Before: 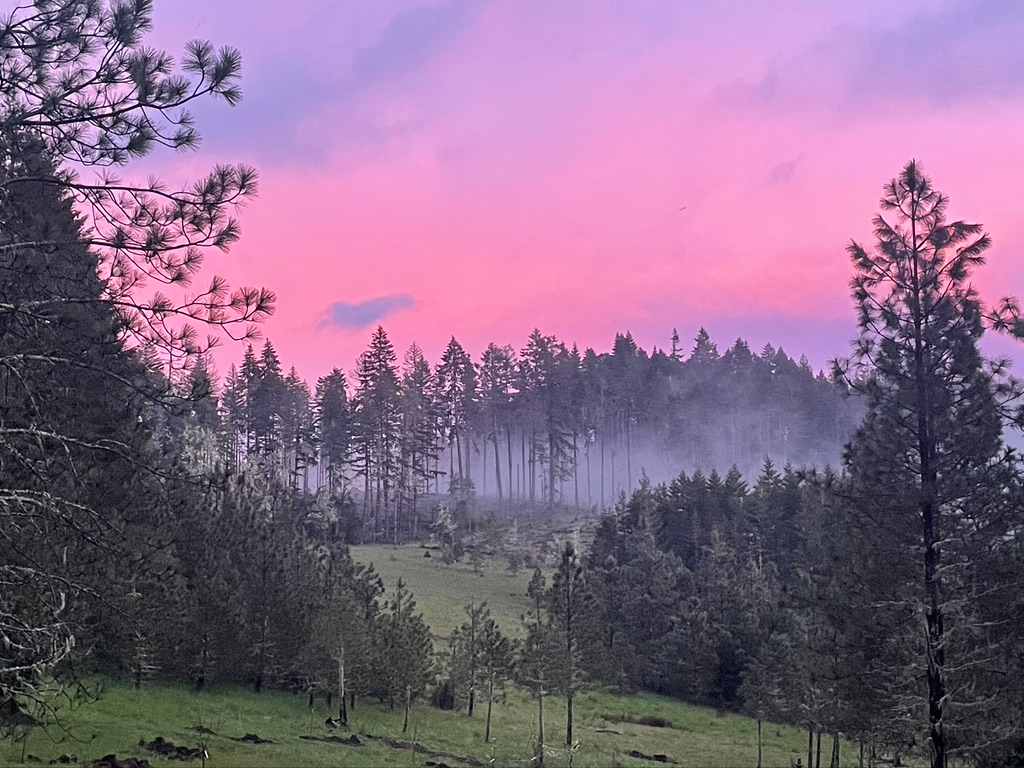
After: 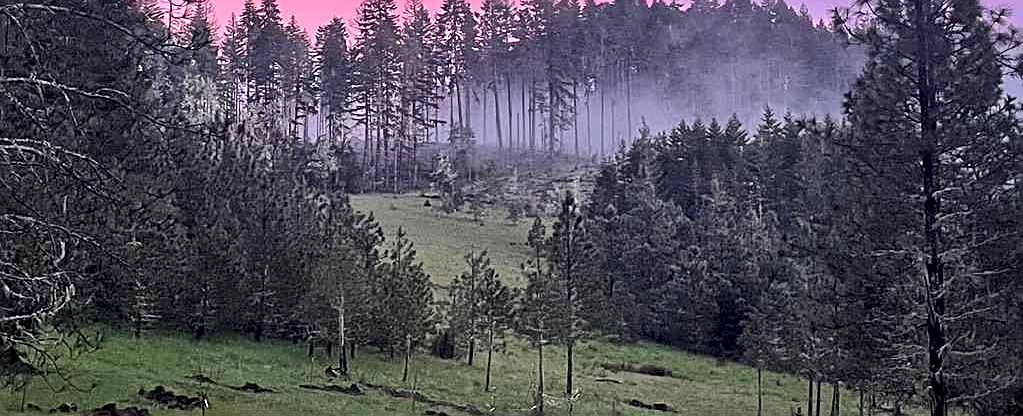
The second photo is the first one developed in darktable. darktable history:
sharpen: on, module defaults
crop and rotate: top 45.815%, right 0.031%
local contrast: mode bilateral grid, contrast 25, coarseness 60, detail 151%, midtone range 0.2
